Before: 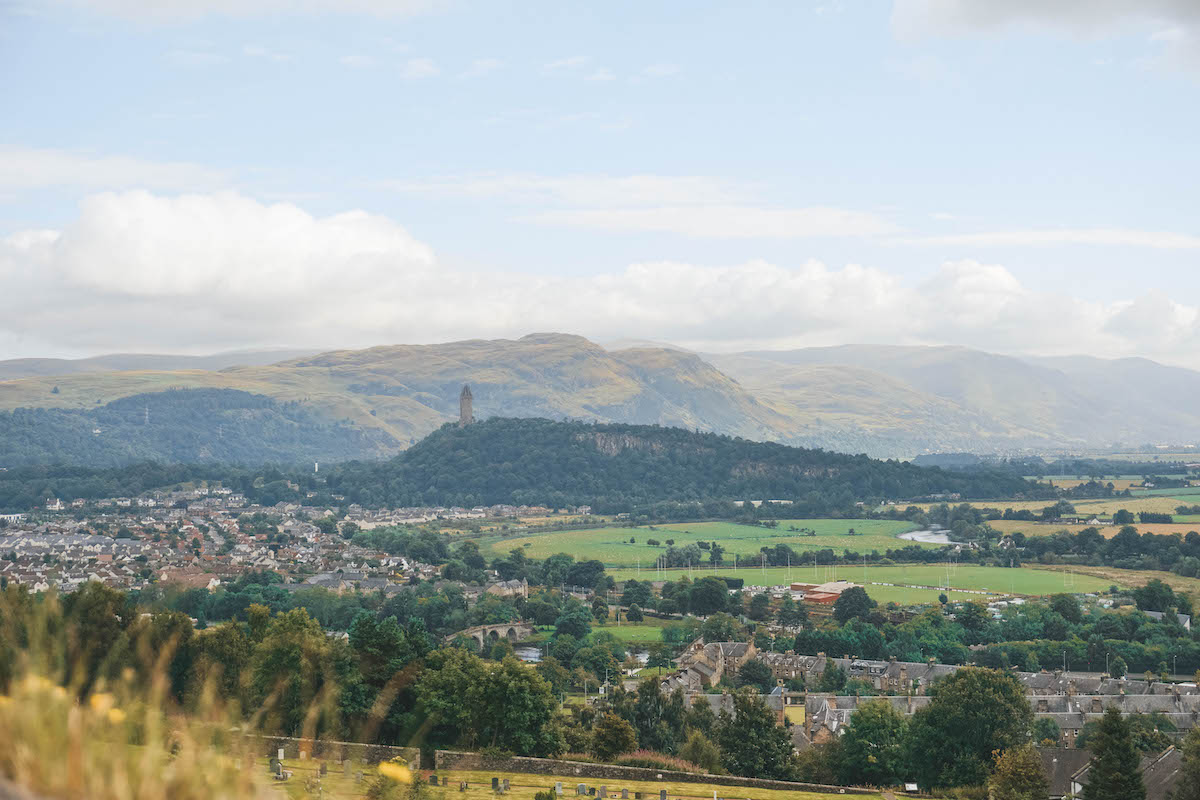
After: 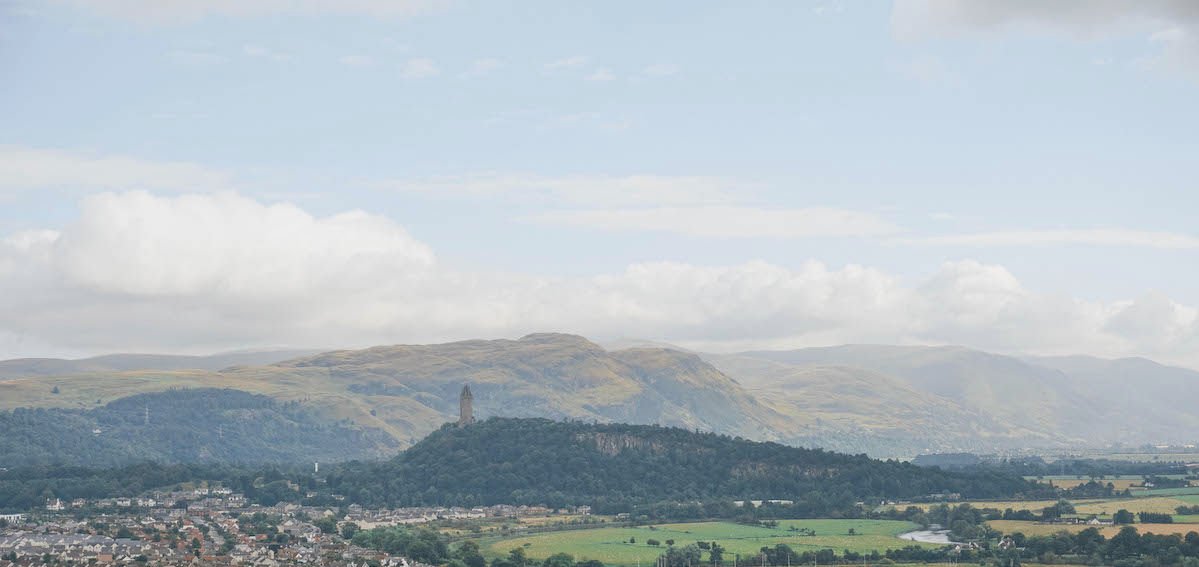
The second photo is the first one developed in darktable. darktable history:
crop: right 0%, bottom 29.089%
contrast brightness saturation: contrast -0.081, brightness -0.041, saturation -0.111
